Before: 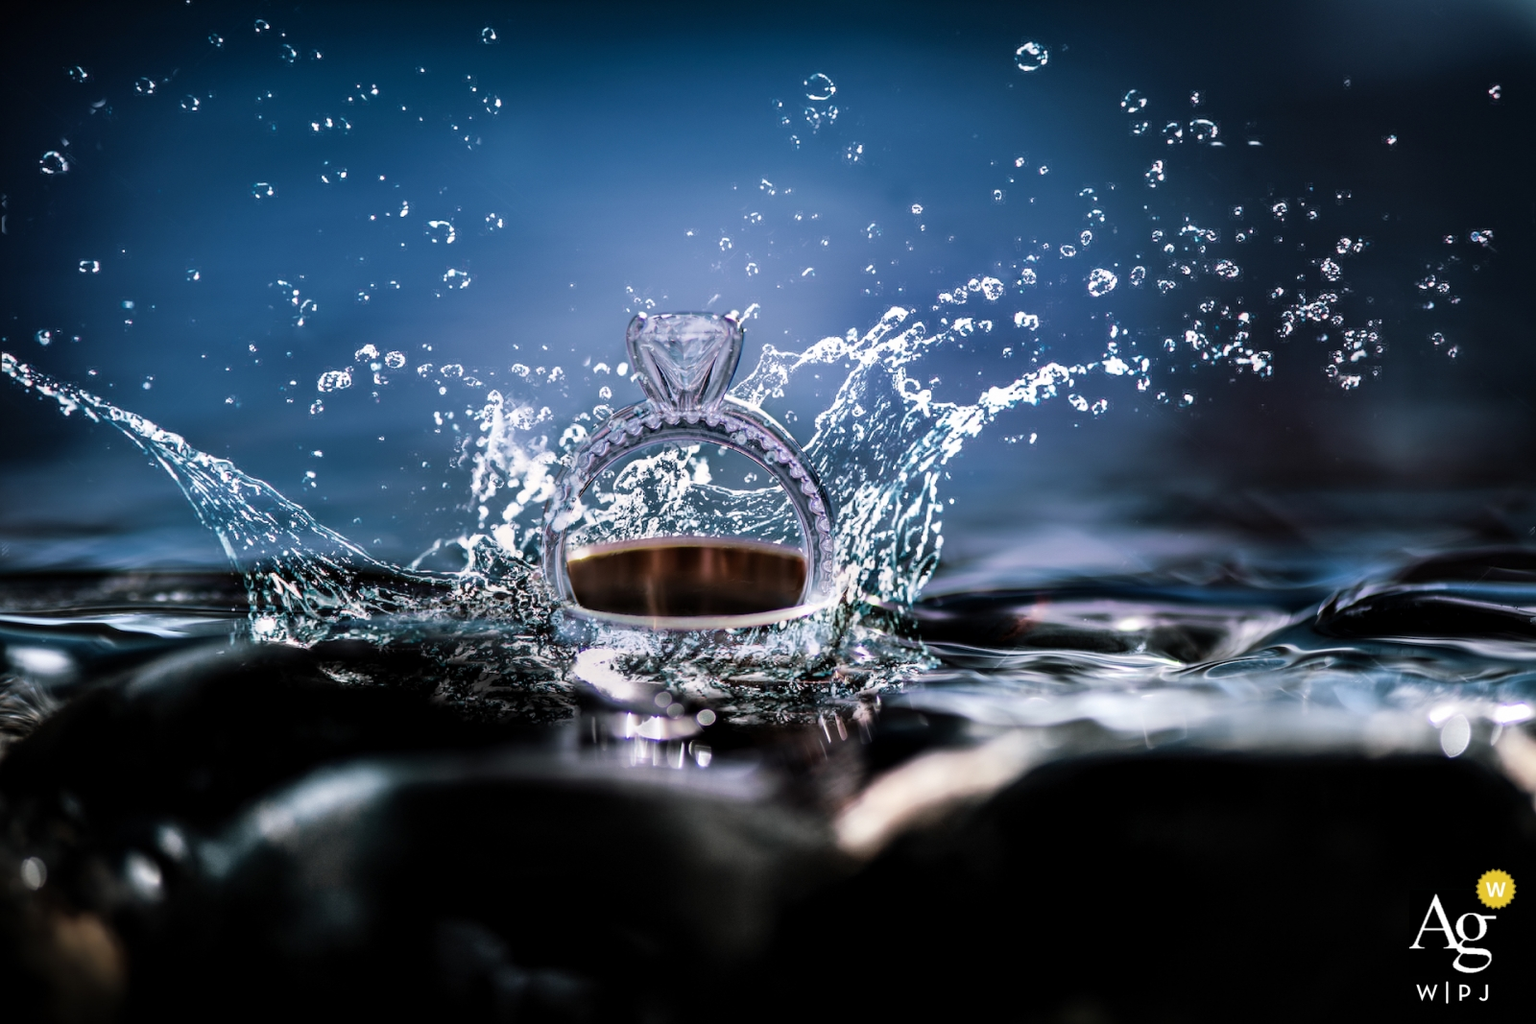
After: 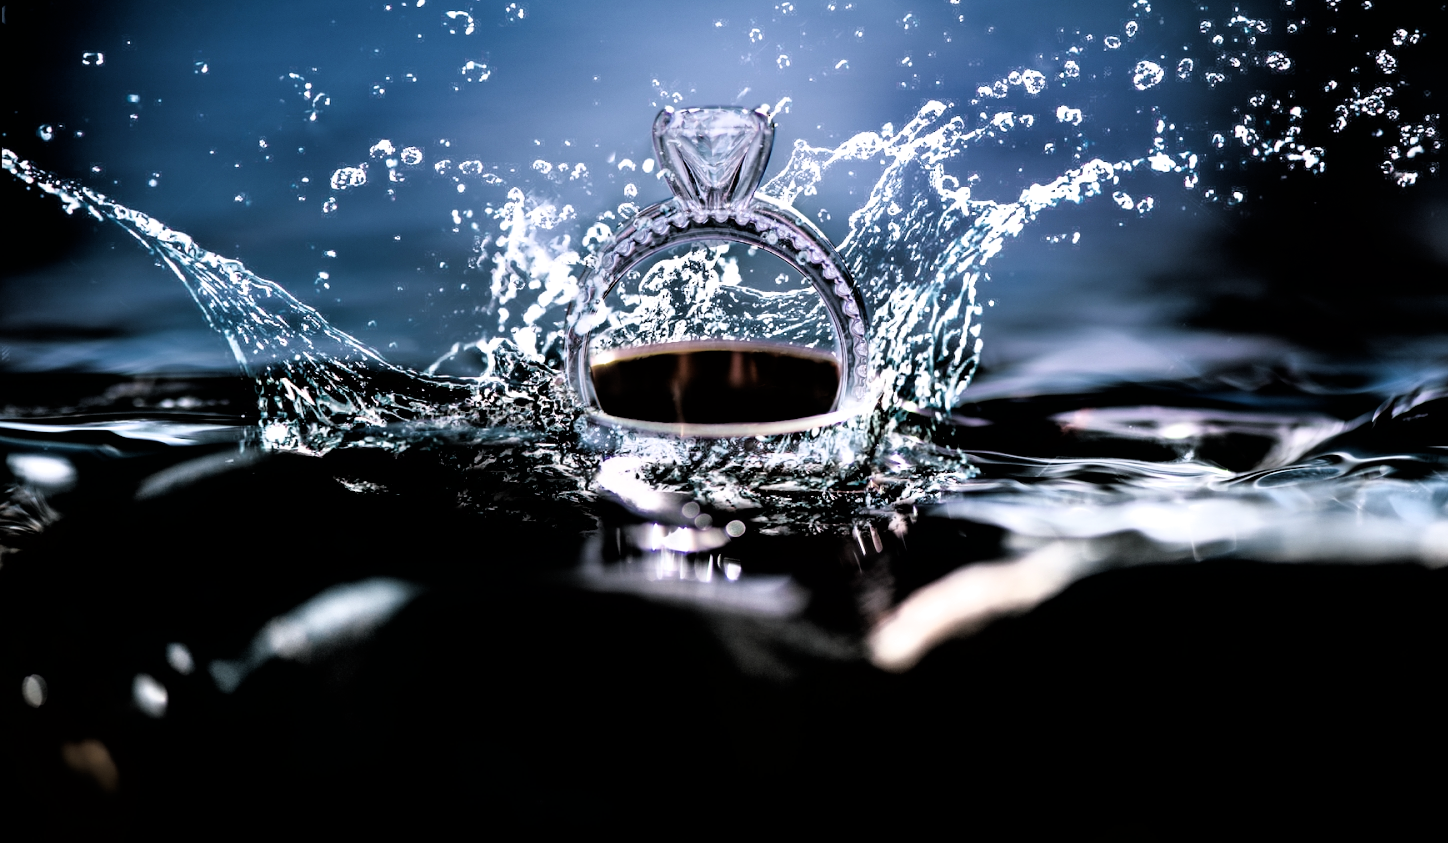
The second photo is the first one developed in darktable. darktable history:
filmic rgb: black relative exposure -3.63 EV, white relative exposure 2.14 EV, hardness 3.64
crop: top 20.548%, right 9.445%, bottom 0.283%
